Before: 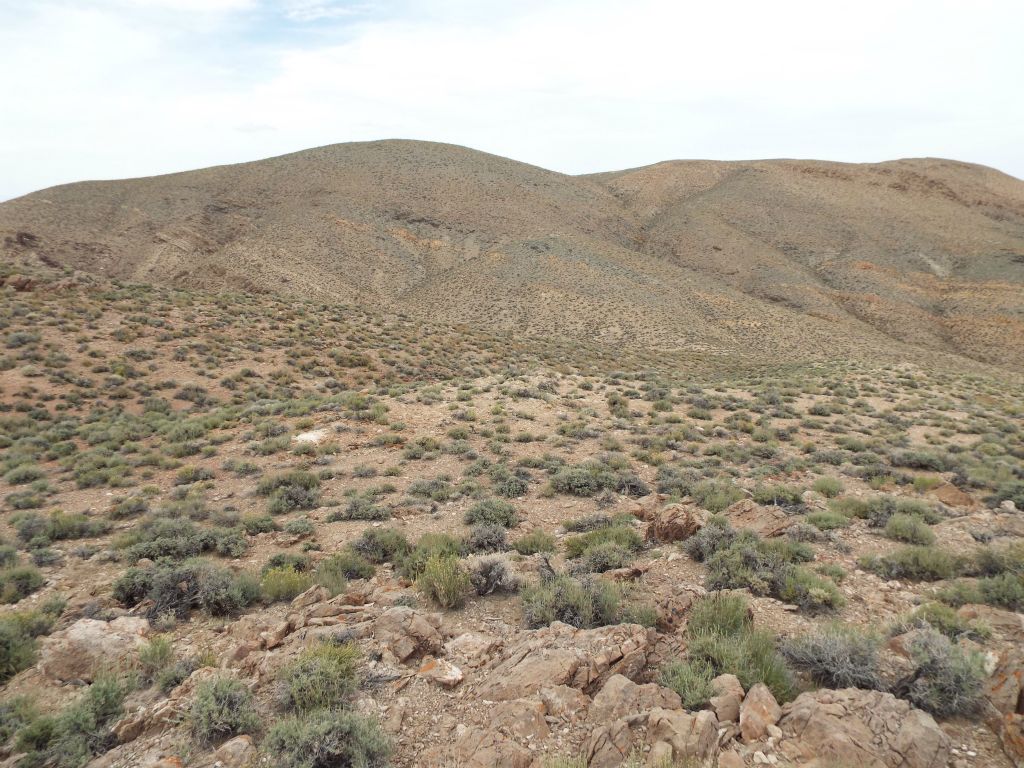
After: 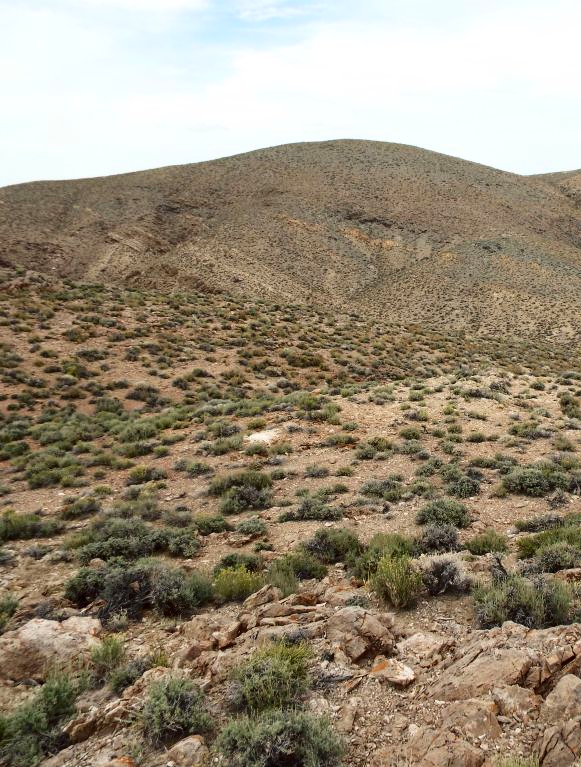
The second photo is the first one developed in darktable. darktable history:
crop: left 4.78%, right 38.452%
contrast brightness saturation: contrast 0.223, brightness -0.19, saturation 0.234
